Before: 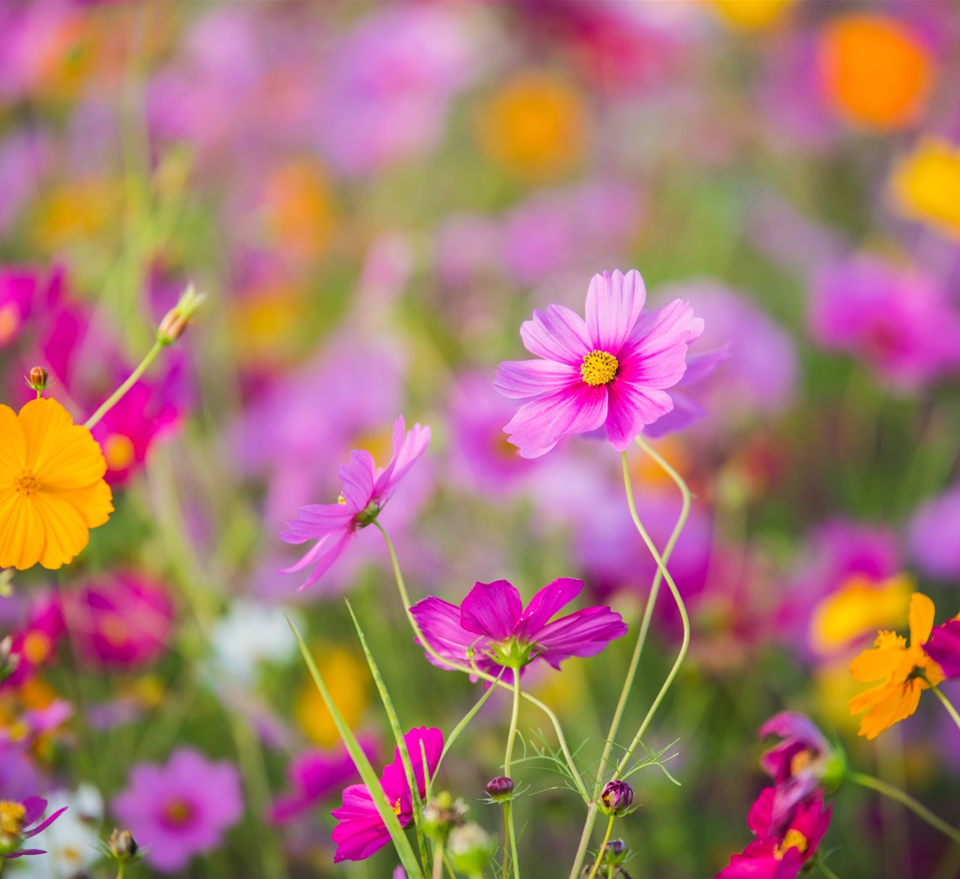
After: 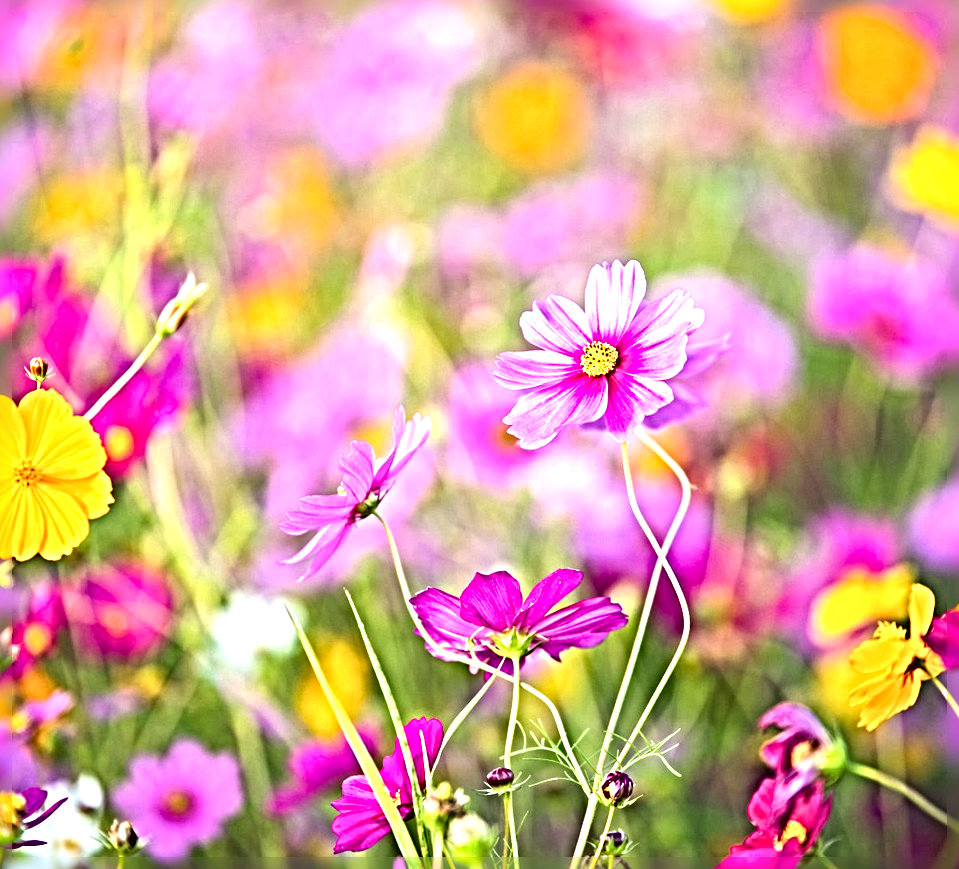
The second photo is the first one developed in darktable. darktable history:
local contrast: mode bilateral grid, contrast 20, coarseness 50, detail 120%, midtone range 0.2
sharpen: radius 6.3, amount 1.8, threshold 0
exposure: exposure 1 EV, compensate highlight preservation false
crop: top 1.049%, right 0.001%
